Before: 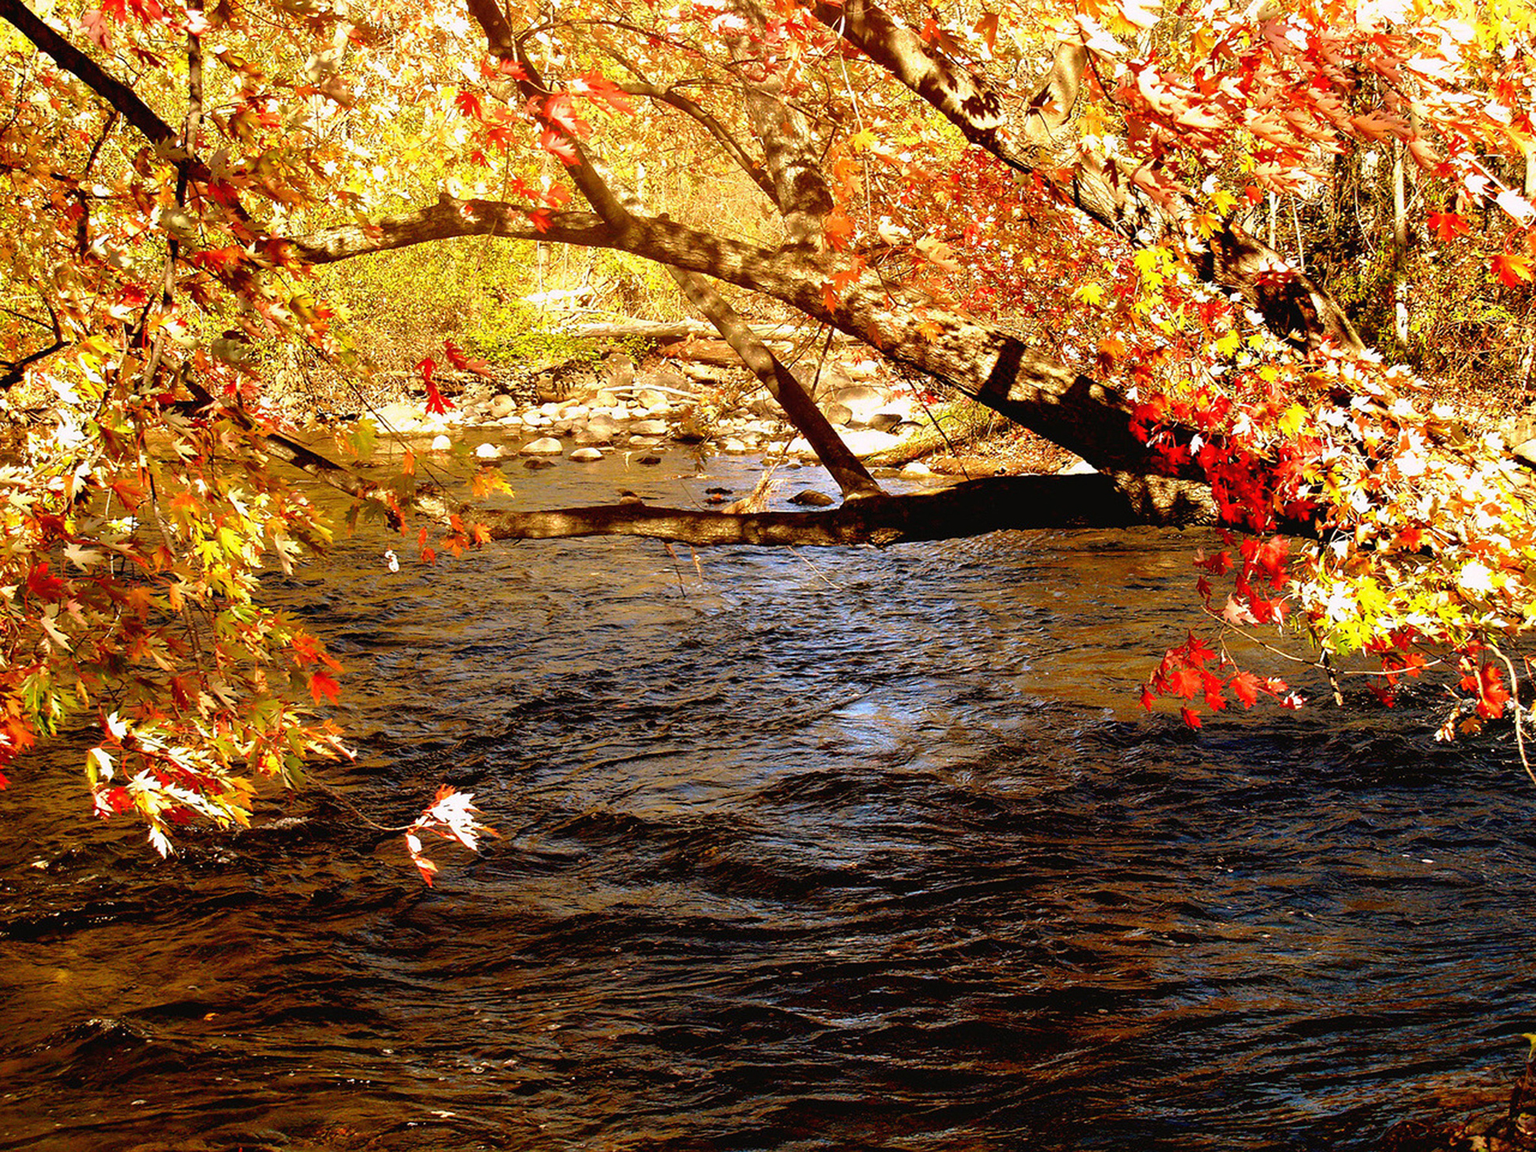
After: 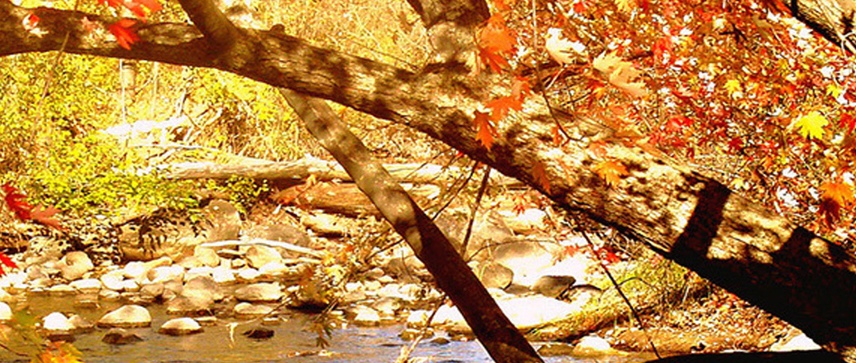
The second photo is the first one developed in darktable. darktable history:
crop: left 28.798%, top 16.844%, right 26.609%, bottom 57.715%
